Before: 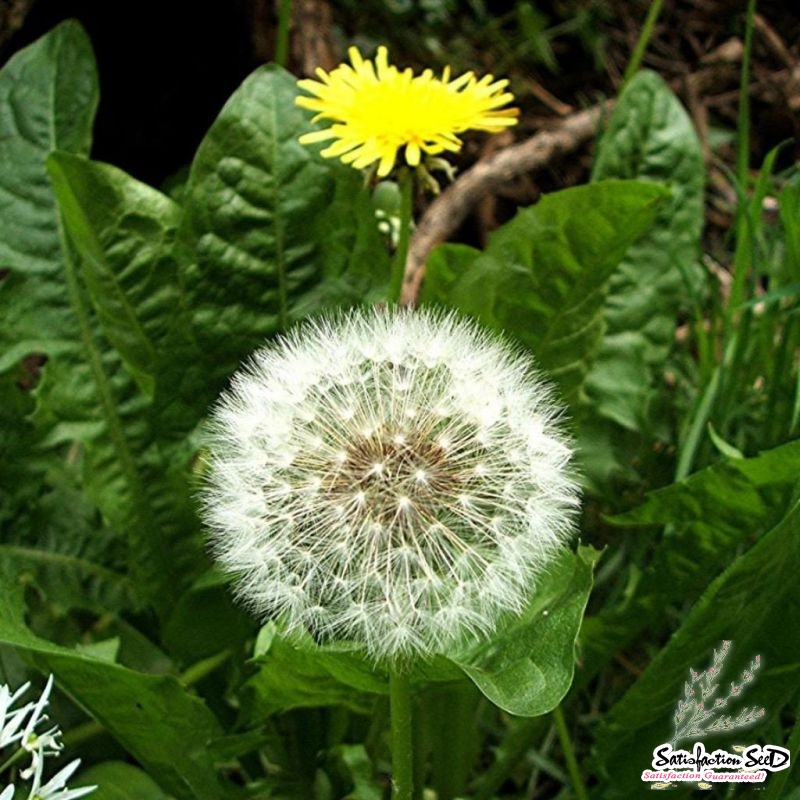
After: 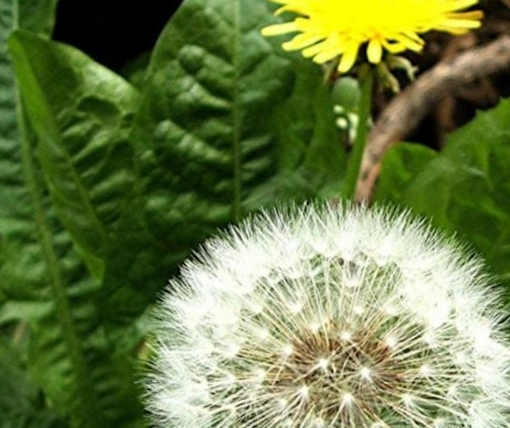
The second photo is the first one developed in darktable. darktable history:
rotate and perspective: rotation -2°, crop left 0.022, crop right 0.978, crop top 0.049, crop bottom 0.951
crop and rotate: angle -4.99°, left 2.122%, top 6.945%, right 27.566%, bottom 30.519%
